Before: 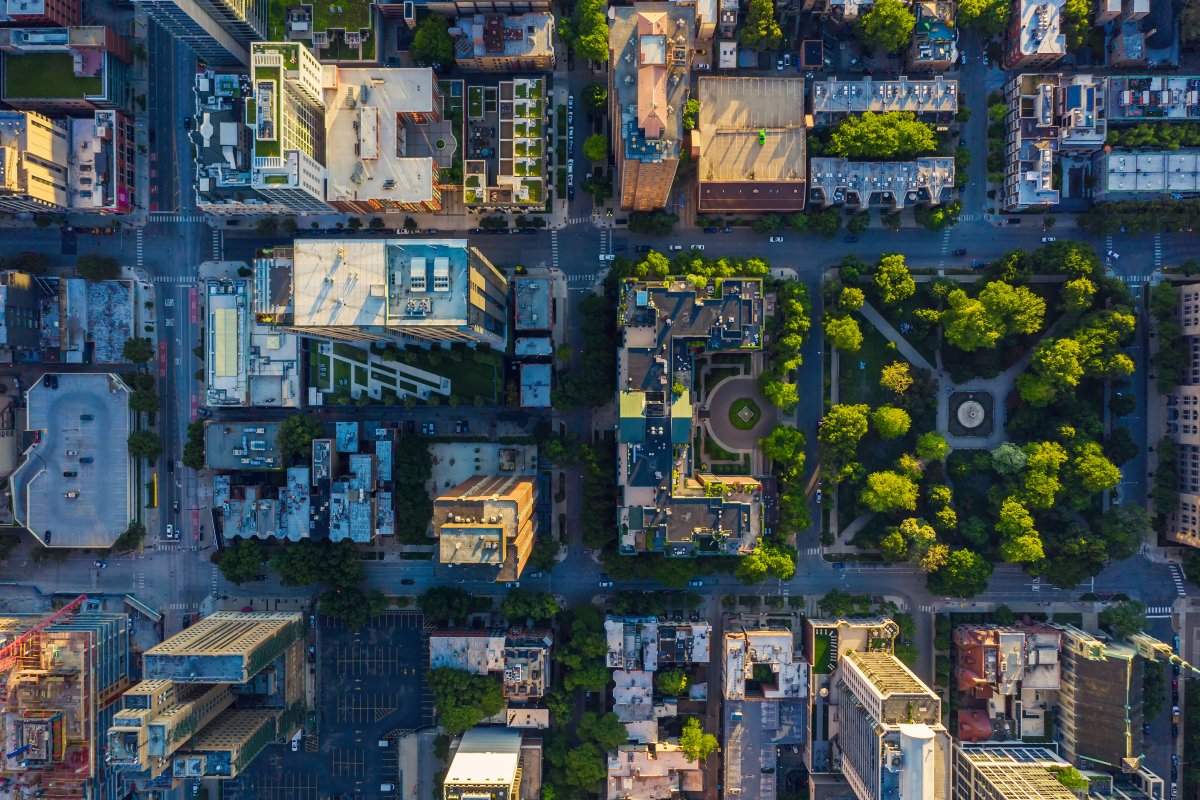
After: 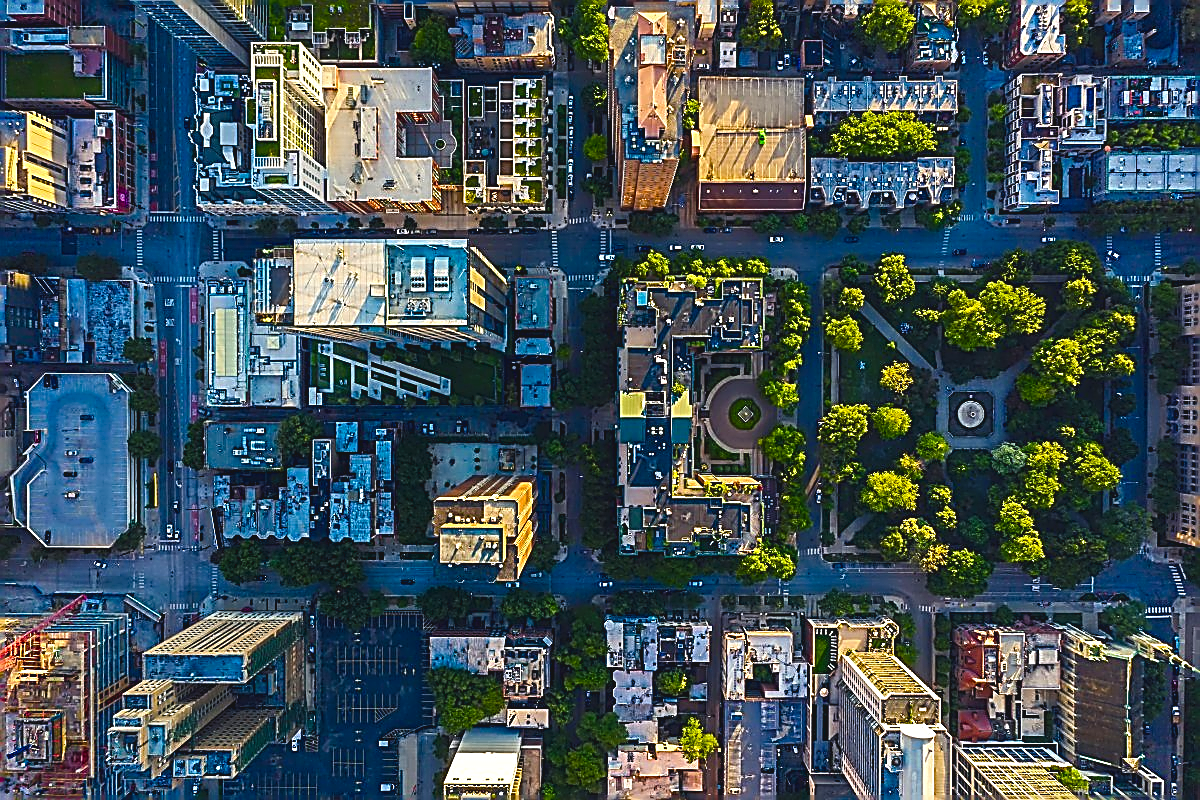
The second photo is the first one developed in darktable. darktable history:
color balance rgb: global offset › luminance 0.739%, linear chroma grading › global chroma 14.882%, perceptual saturation grading › global saturation 20.577%, perceptual saturation grading › highlights -19.74%, perceptual saturation grading › shadows 29.298%, perceptual brilliance grading › highlights 5.382%, perceptual brilliance grading › shadows -9.429%
sharpen: amount 1.986
